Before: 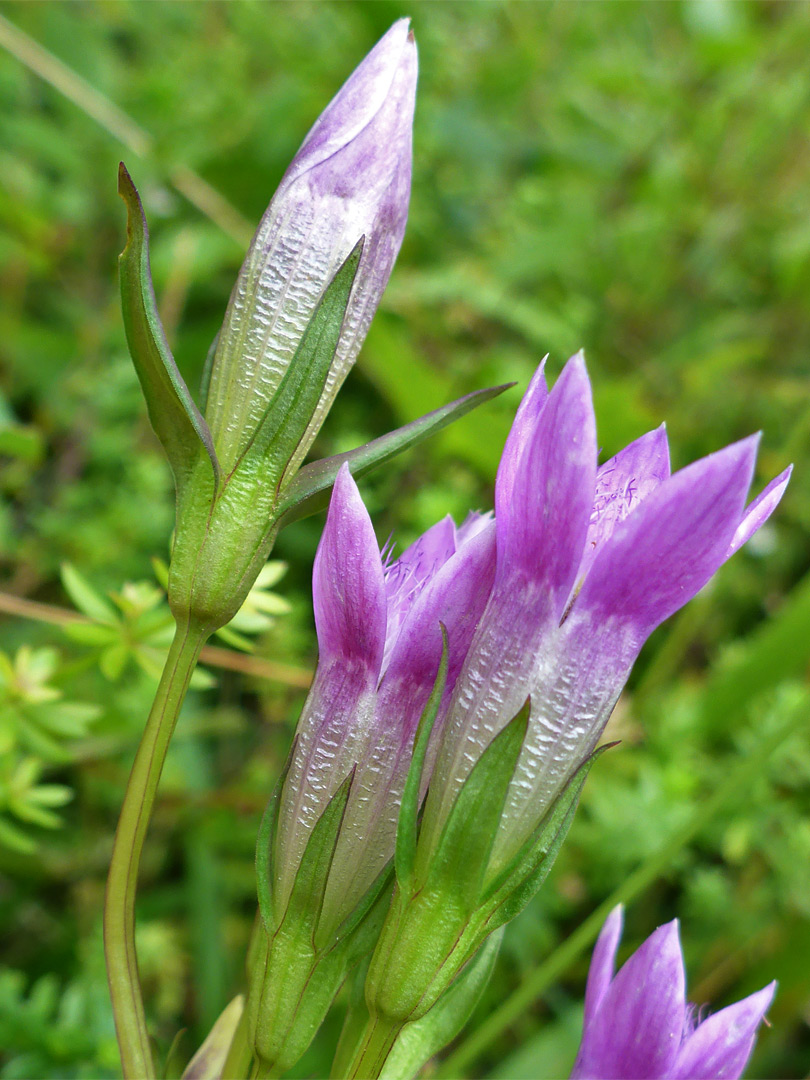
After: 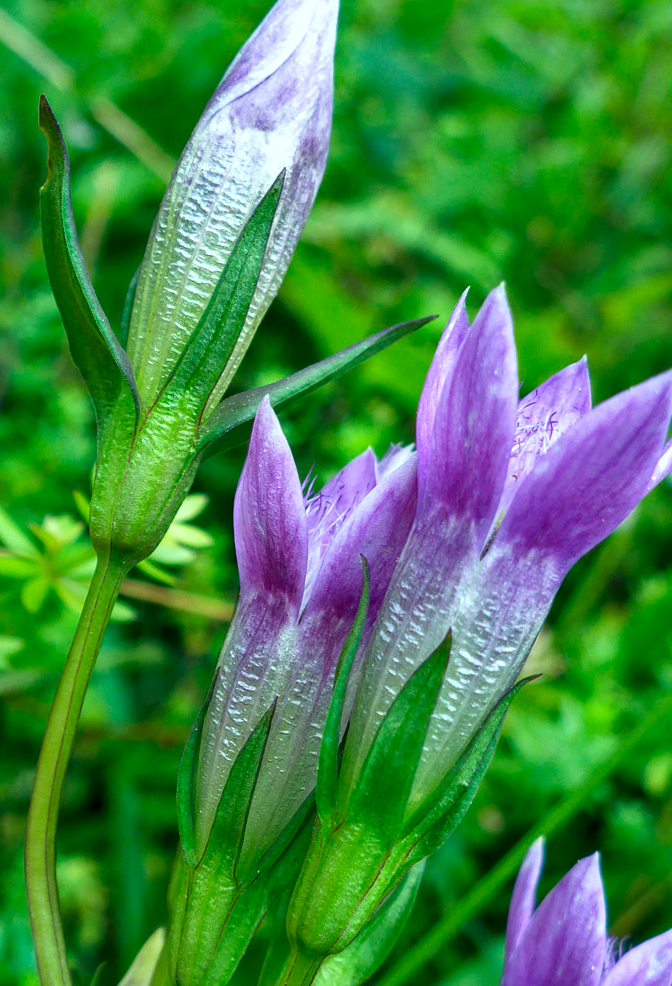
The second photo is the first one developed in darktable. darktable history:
color balance rgb: shadows lift › hue 87.64°, power › luminance -7.789%, power › chroma 2.255%, power › hue 219.96°, perceptual saturation grading › global saturation 10.404%, global vibrance 20%
color correction: highlights a* -7.63, highlights b* 0.91, shadows a* -3.36, saturation 1.43
contrast brightness saturation: contrast 0.103, saturation -0.284
tone equalizer: mask exposure compensation -0.488 EV
crop: left 9.786%, top 6.252%, right 7.14%, bottom 2.361%
local contrast: on, module defaults
